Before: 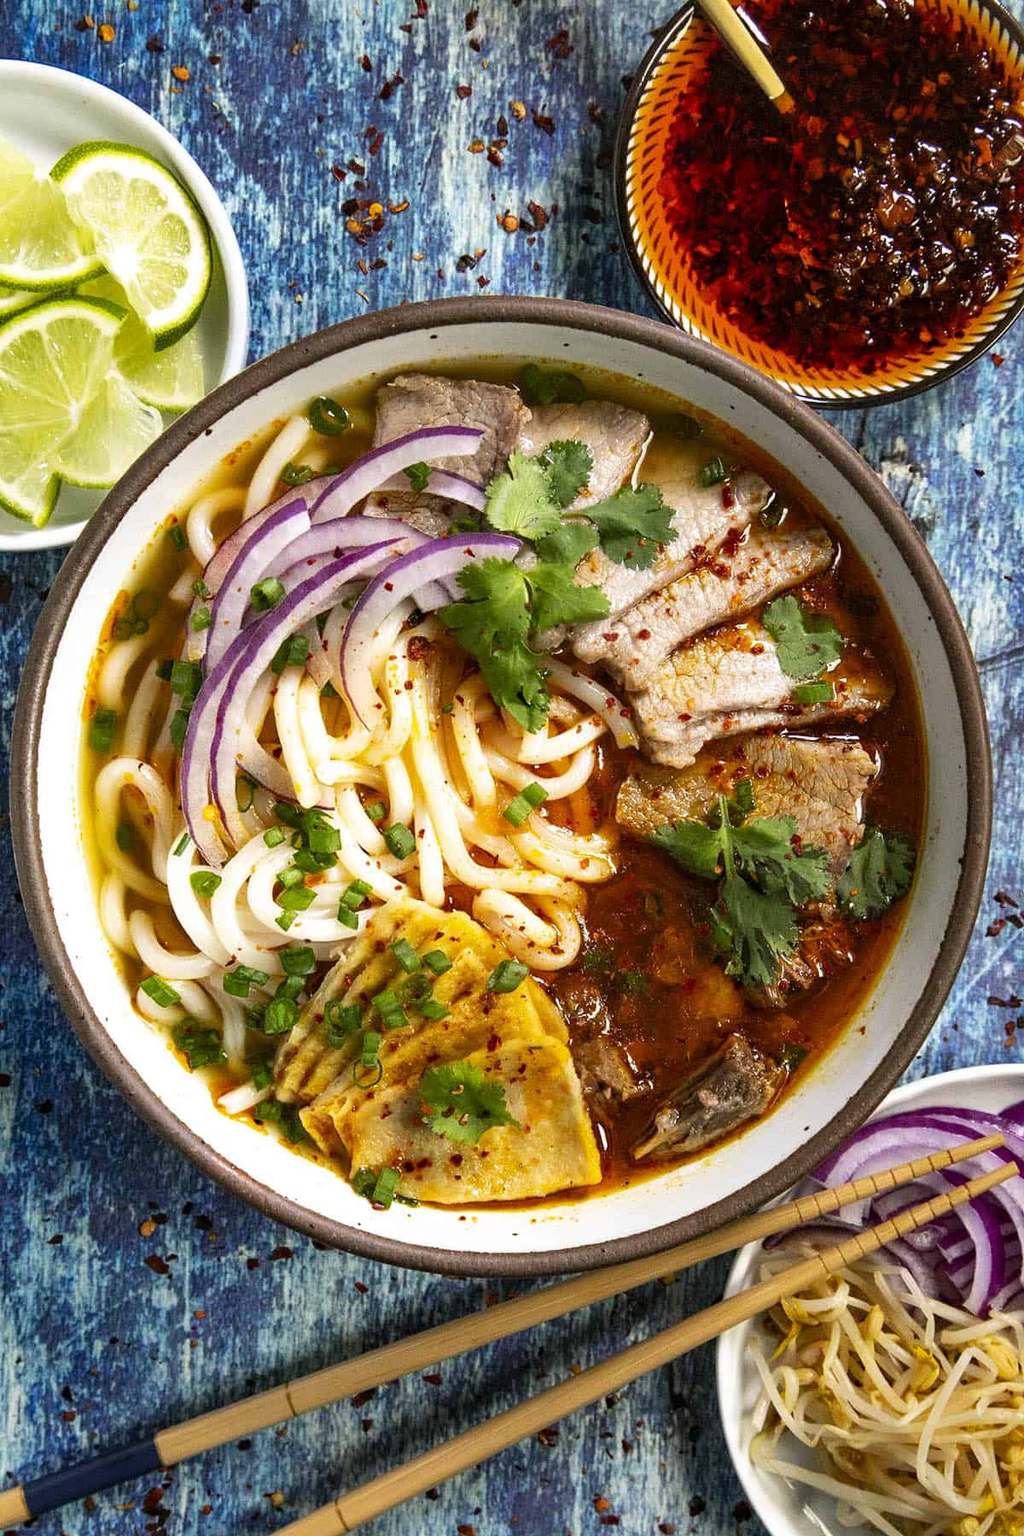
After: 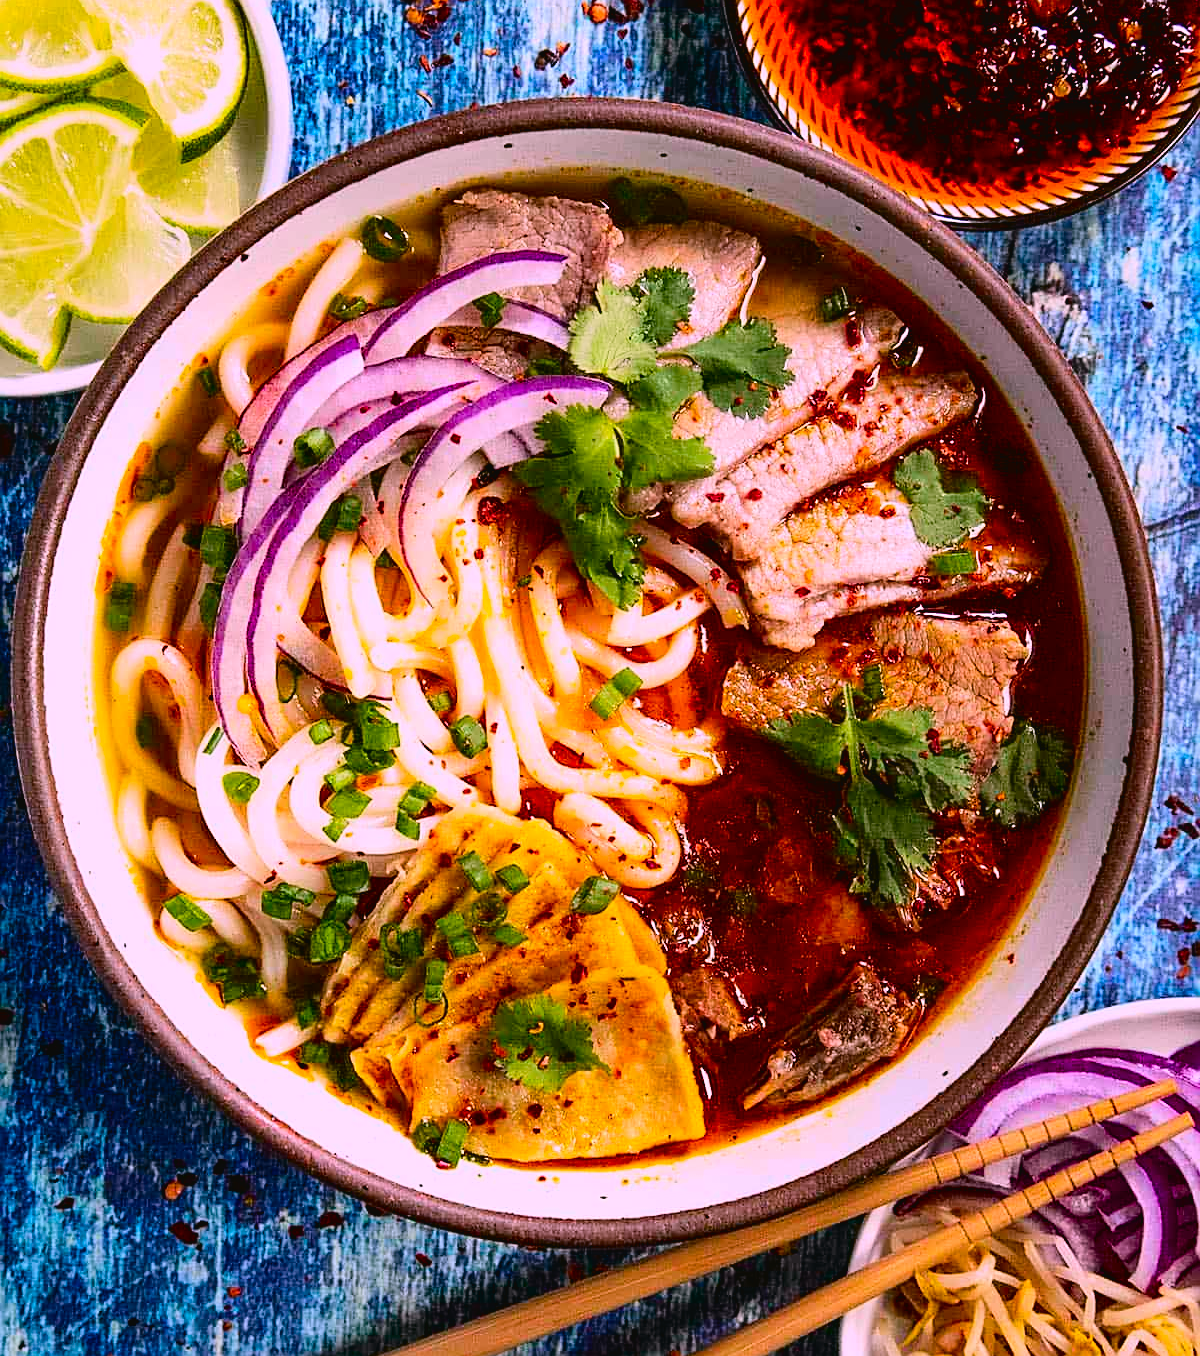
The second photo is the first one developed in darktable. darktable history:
exposure: exposure -0.305 EV, compensate highlight preservation false
sharpen: on, module defaults
color balance rgb: shadows lift › luminance -9.17%, perceptual saturation grading › global saturation 30.057%, global vibrance 9.725%
contrast equalizer: octaves 7, y [[0.5, 0.5, 0.478, 0.5, 0.5, 0.5], [0.5 ×6], [0.5 ×6], [0 ×6], [0 ×6]]
color calibration: output R [1.107, -0.012, -0.003, 0], output B [0, 0, 1.308, 0], illuminant same as pipeline (D50), adaptation XYZ, x 0.347, y 0.358, temperature 5022.27 K
tone curve: curves: ch0 [(0.003, 0.029) (0.037, 0.036) (0.149, 0.117) (0.297, 0.318) (0.422, 0.474) (0.531, 0.6) (0.743, 0.809) (0.877, 0.901) (1, 0.98)]; ch1 [(0, 0) (0.305, 0.325) (0.453, 0.437) (0.482, 0.479) (0.501, 0.5) (0.506, 0.503) (0.567, 0.572) (0.605, 0.608) (0.668, 0.69) (1, 1)]; ch2 [(0, 0) (0.313, 0.306) (0.4, 0.399) (0.45, 0.48) (0.499, 0.502) (0.512, 0.523) (0.57, 0.595) (0.653, 0.662) (1, 1)], color space Lab, independent channels, preserve colors none
contrast brightness saturation: contrast 0.081, saturation 0.023
crop: top 13.841%, bottom 10.813%
